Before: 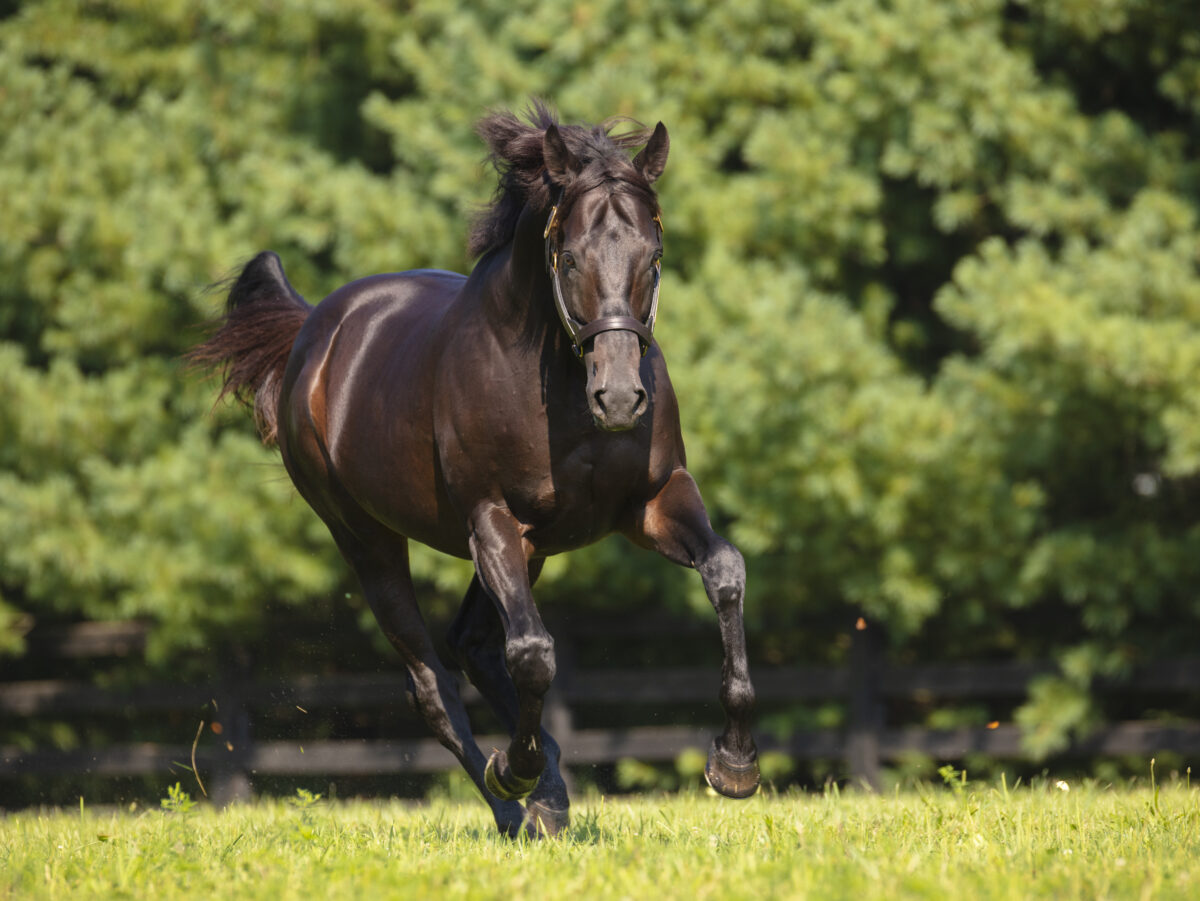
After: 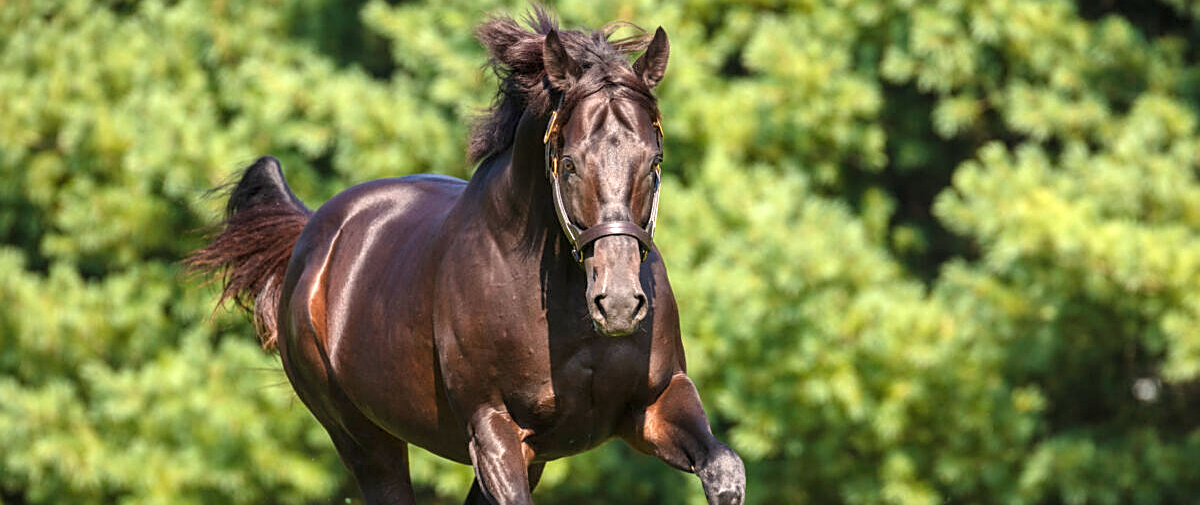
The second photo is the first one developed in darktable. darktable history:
exposure: black level correction 0, exposure 0.7 EV, compensate exposure bias true, compensate highlight preservation false
sharpen: on, module defaults
crop and rotate: top 10.605%, bottom 33.274%
local contrast: on, module defaults
grain: coarseness 0.81 ISO, strength 1.34%, mid-tones bias 0%
